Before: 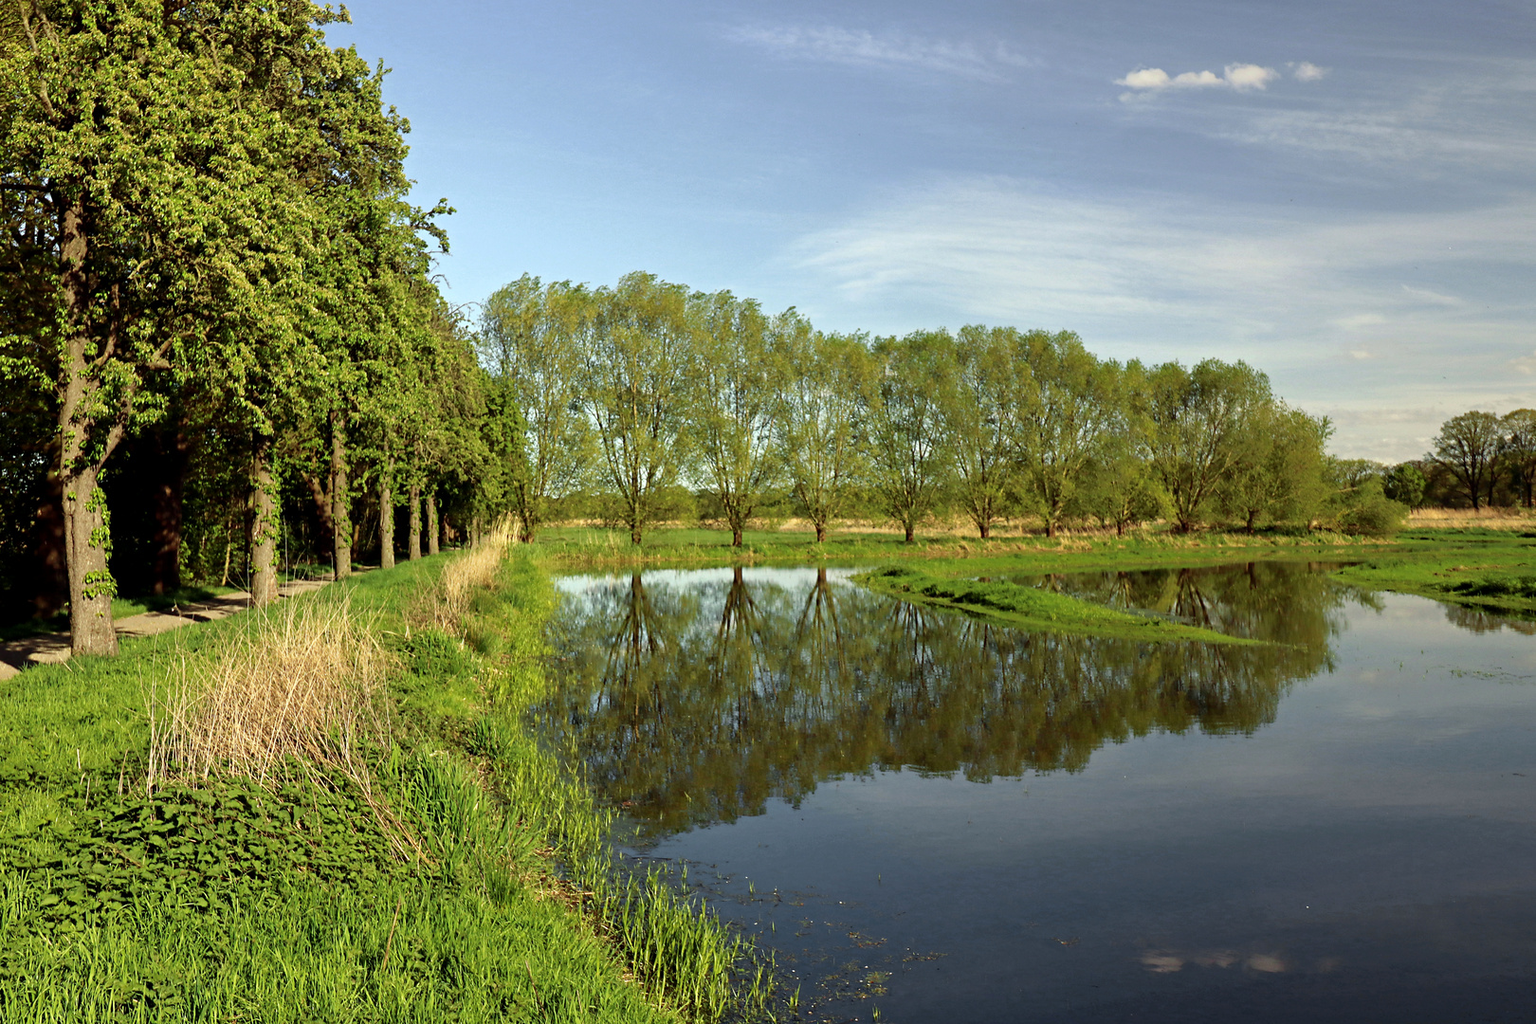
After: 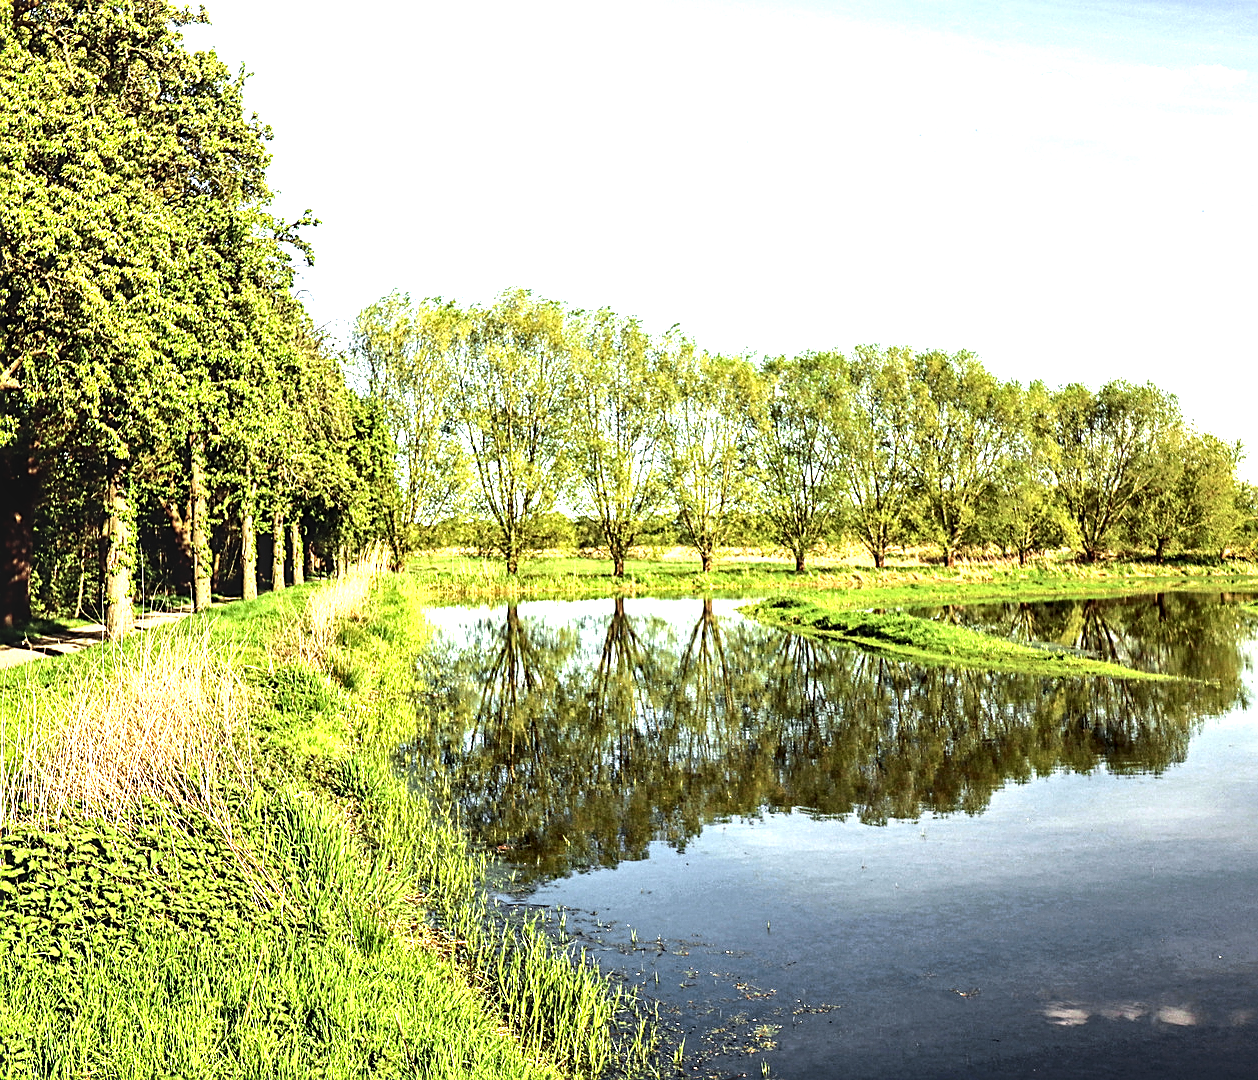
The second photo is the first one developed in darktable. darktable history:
local contrast: detail 150%
crop: left 9.868%, right 12.433%
sharpen: on, module defaults
tone equalizer: -8 EV -1.06 EV, -7 EV -1 EV, -6 EV -0.831 EV, -5 EV -0.549 EV, -3 EV 0.582 EV, -2 EV 0.856 EV, -1 EV 0.999 EV, +0 EV 1.06 EV, edges refinement/feathering 500, mask exposure compensation -1.57 EV, preserve details no
exposure: exposure 0.295 EV, compensate exposure bias true, compensate highlight preservation false
